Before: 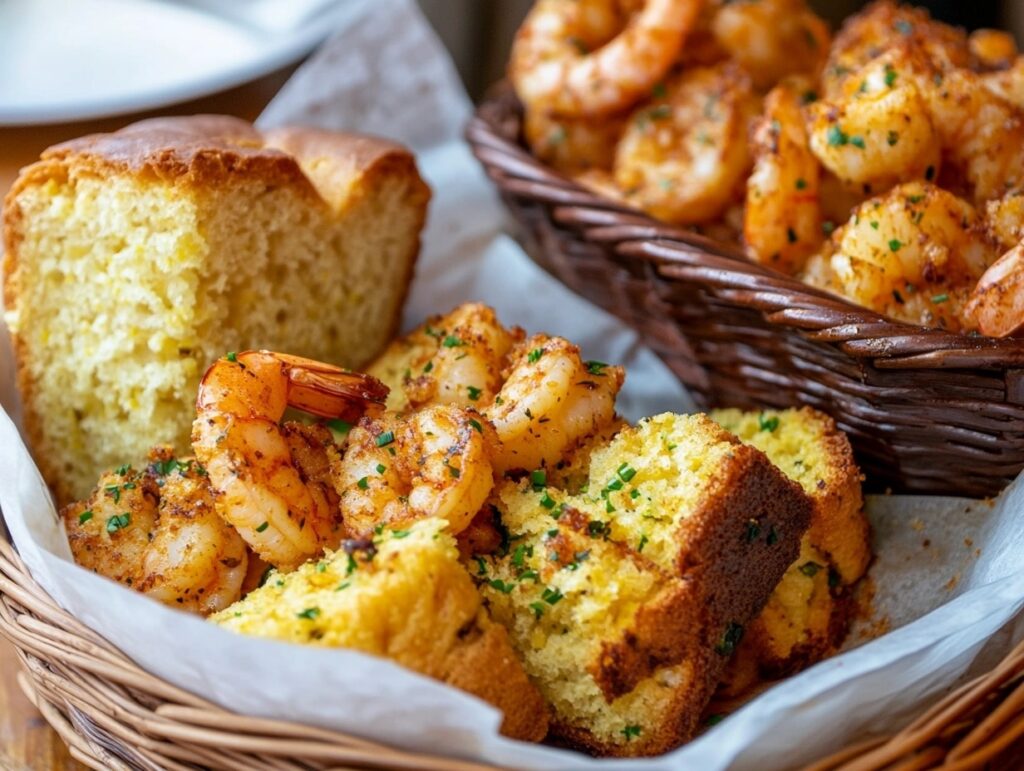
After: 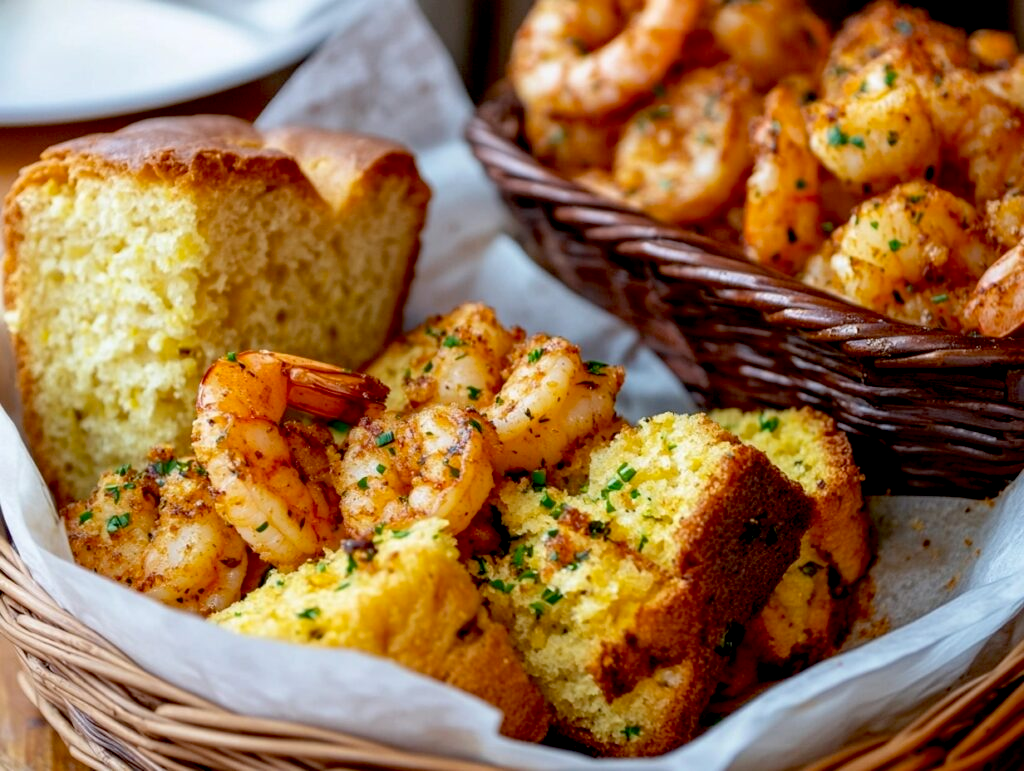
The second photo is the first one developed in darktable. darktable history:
exposure: black level correction 0.018, exposure -0.006 EV, compensate exposure bias true, compensate highlight preservation false
